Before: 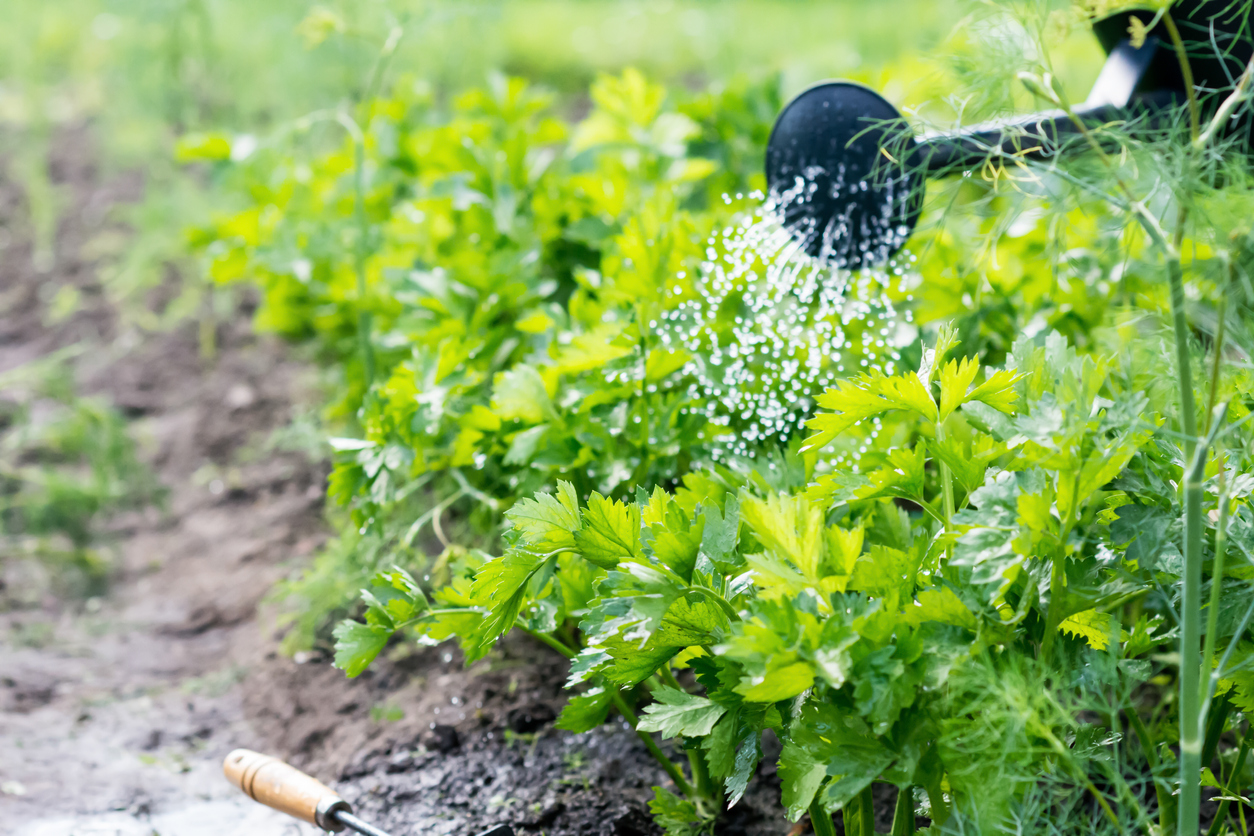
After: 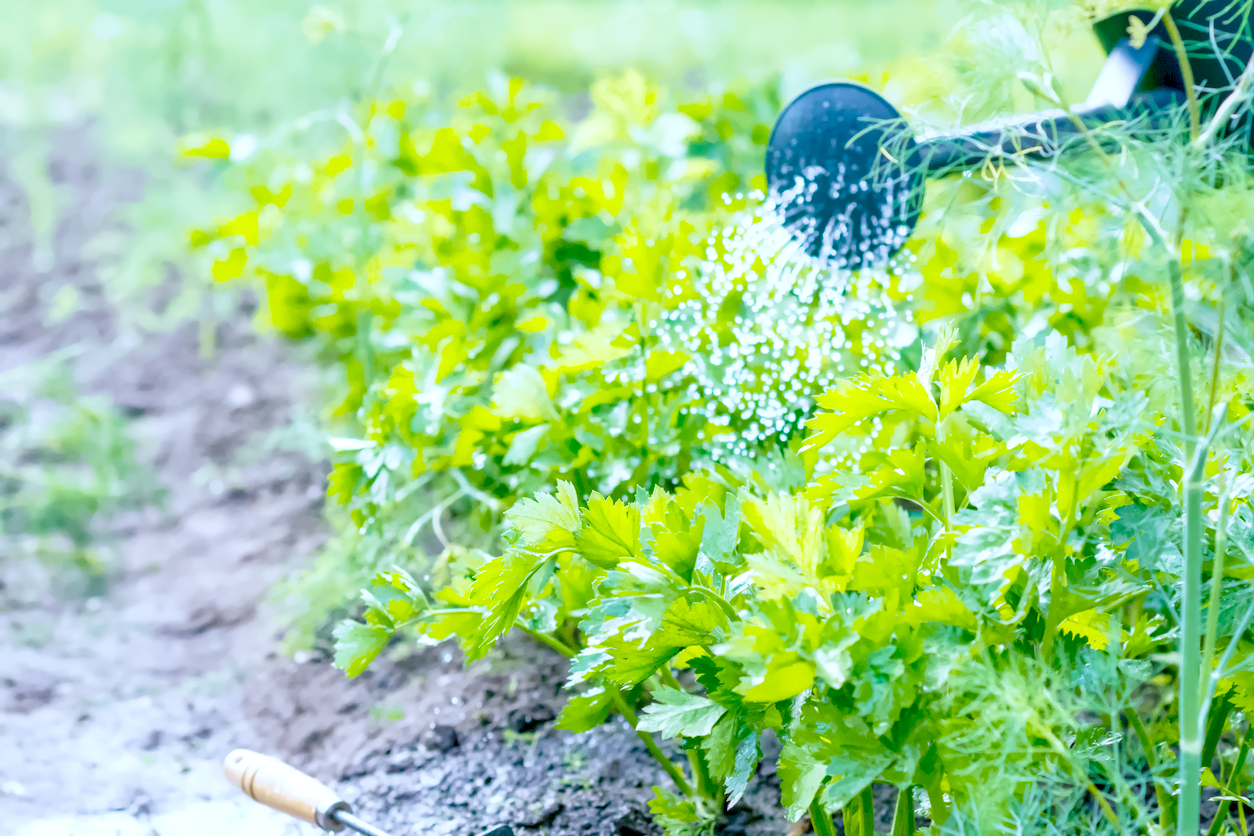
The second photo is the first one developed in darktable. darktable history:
local contrast: on, module defaults
color calibration: x 0.37, y 0.382, temperature 4313.32 K
denoise (profiled): preserve shadows 1.43, scattering 0.005, a [-1, 0, 0], compensate highlight preservation false
haze removal: compatibility mode true, adaptive false
highlight reconstruction: on, module defaults
lens correction: scale 1, crop 1, focal 35, aperture 16, distance 1.55, camera "Canon EOS RP", lens "Canon RF 35mm F1.8 MACRO IS STM"
velvia: on, module defaults
color balance rgb: perceptual saturation grading › global saturation 35%, perceptual saturation grading › highlights -25%, perceptual saturation grading › shadows 50%
